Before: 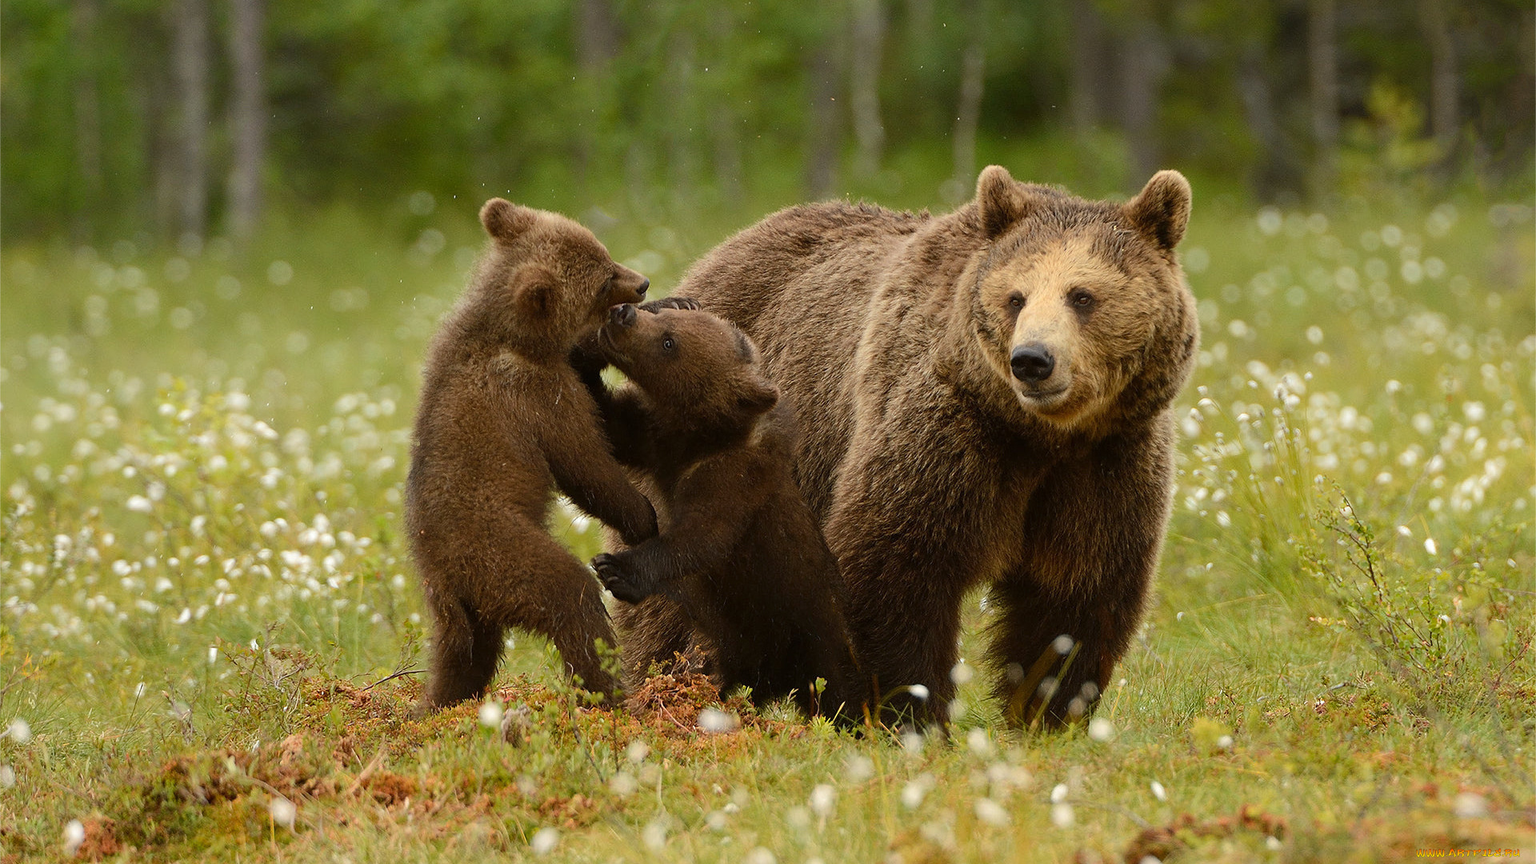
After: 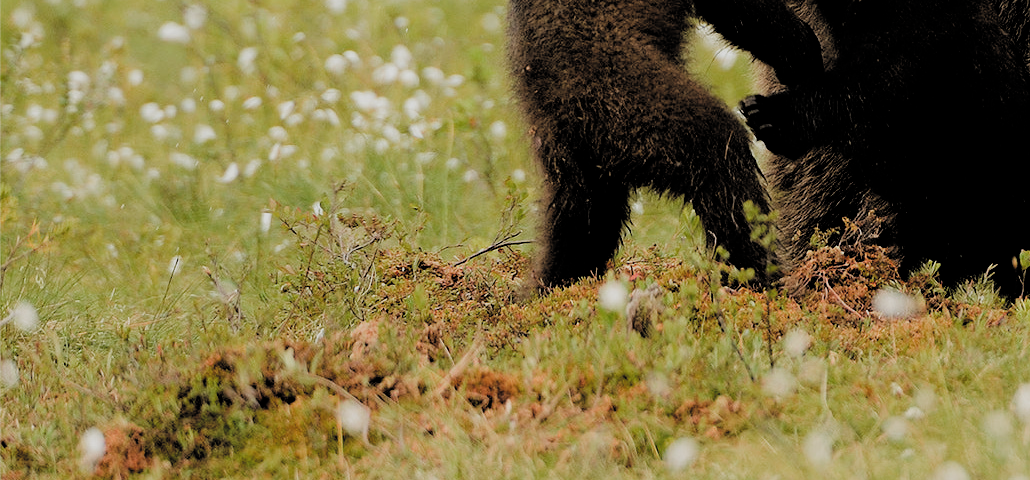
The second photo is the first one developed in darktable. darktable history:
filmic rgb: black relative exposure -3.42 EV, white relative exposure 3.46 EV, hardness 2.36, contrast 1.104, add noise in highlights 0, preserve chrominance luminance Y, color science v3 (2019), use custom middle-gray values true, iterations of high-quality reconstruction 0, contrast in highlights soft
crop and rotate: top 55.32%, right 46.328%, bottom 0.197%
